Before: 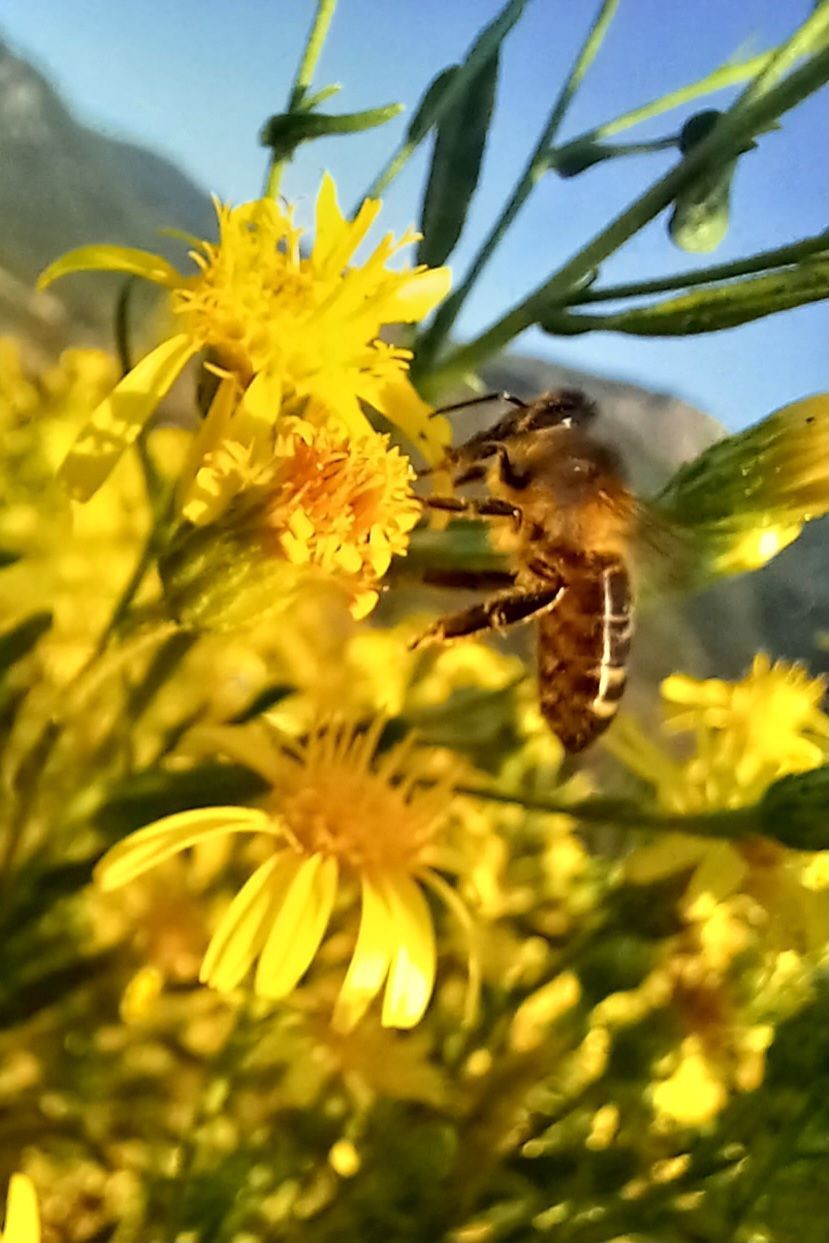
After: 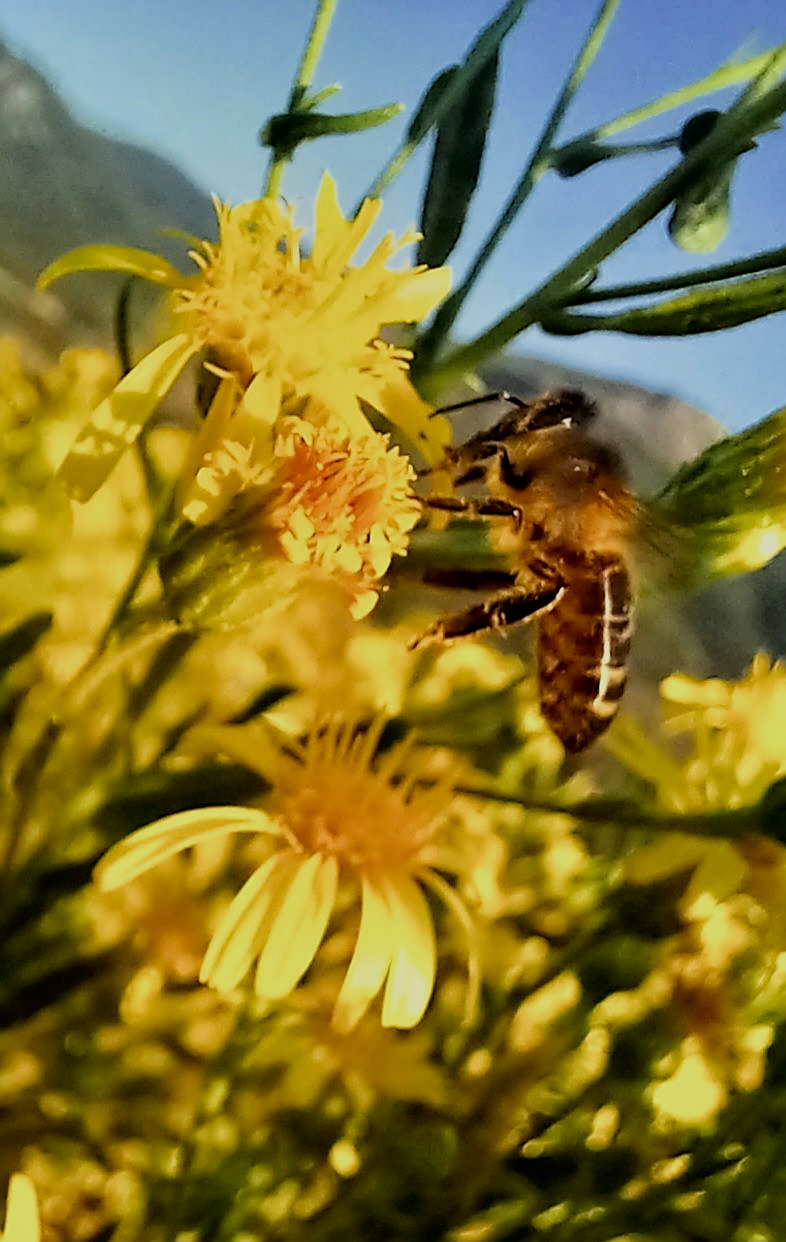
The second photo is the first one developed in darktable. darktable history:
sharpen: on, module defaults
crop and rotate: right 5.167%
filmic rgb: black relative exposure -7.92 EV, white relative exposure 4.13 EV, threshold 3 EV, hardness 4.02, latitude 51.22%, contrast 1.013, shadows ↔ highlights balance 5.35%, color science v5 (2021), contrast in shadows safe, contrast in highlights safe, enable highlight reconstruction true
tone equalizer: on, module defaults
contrast brightness saturation: brightness -0.09
